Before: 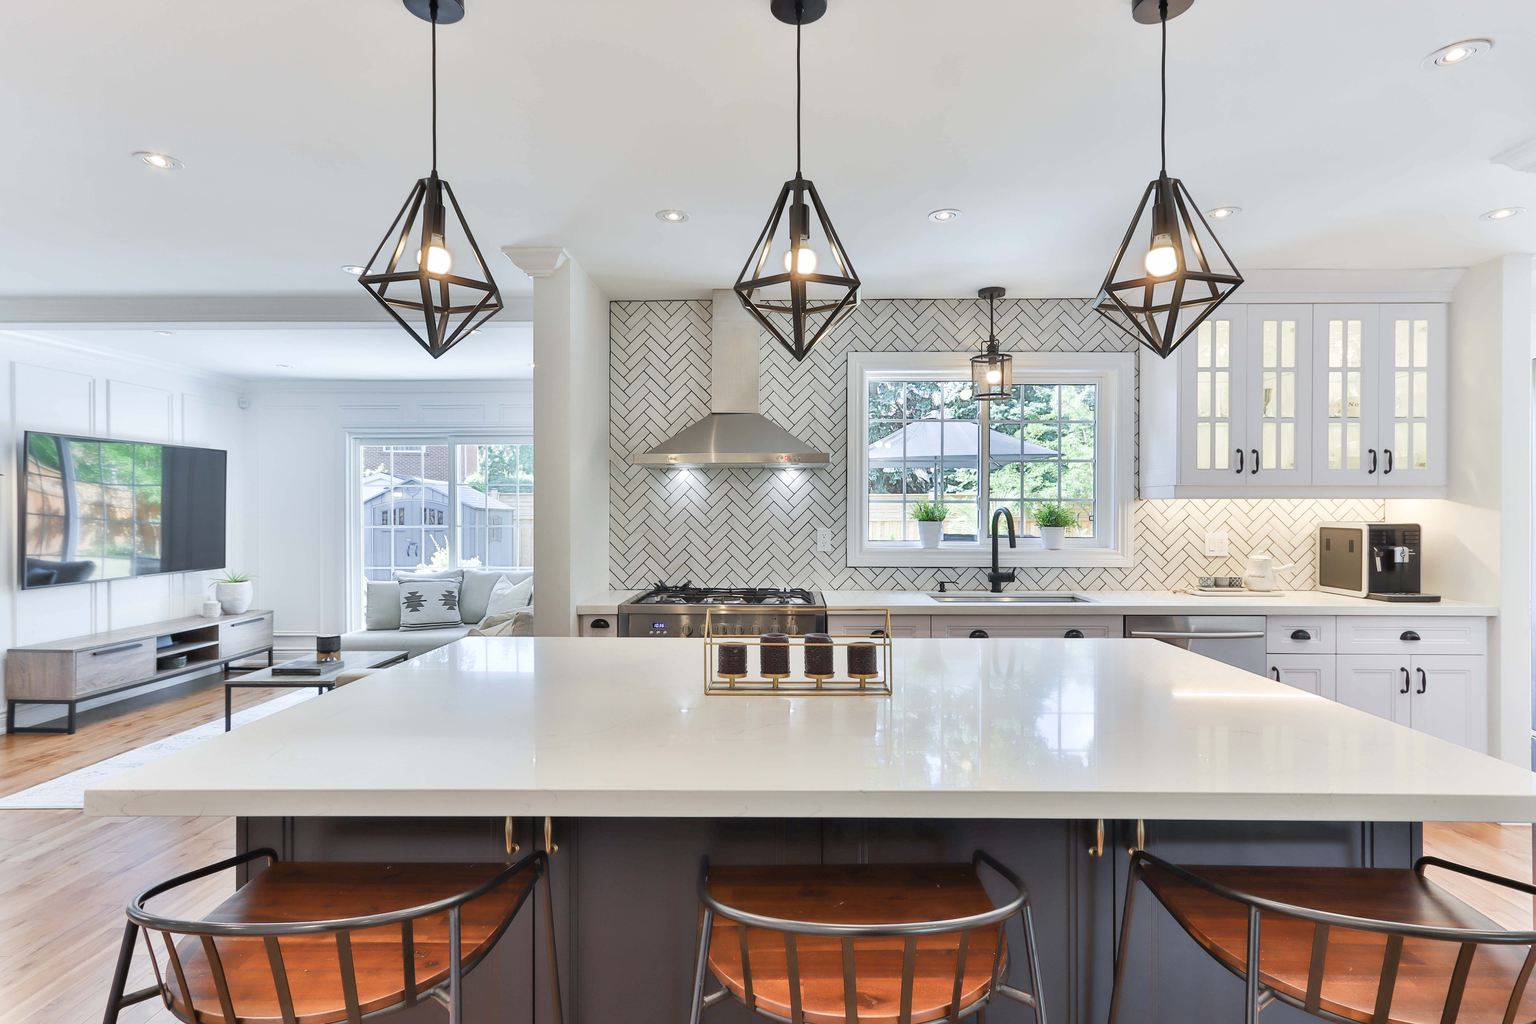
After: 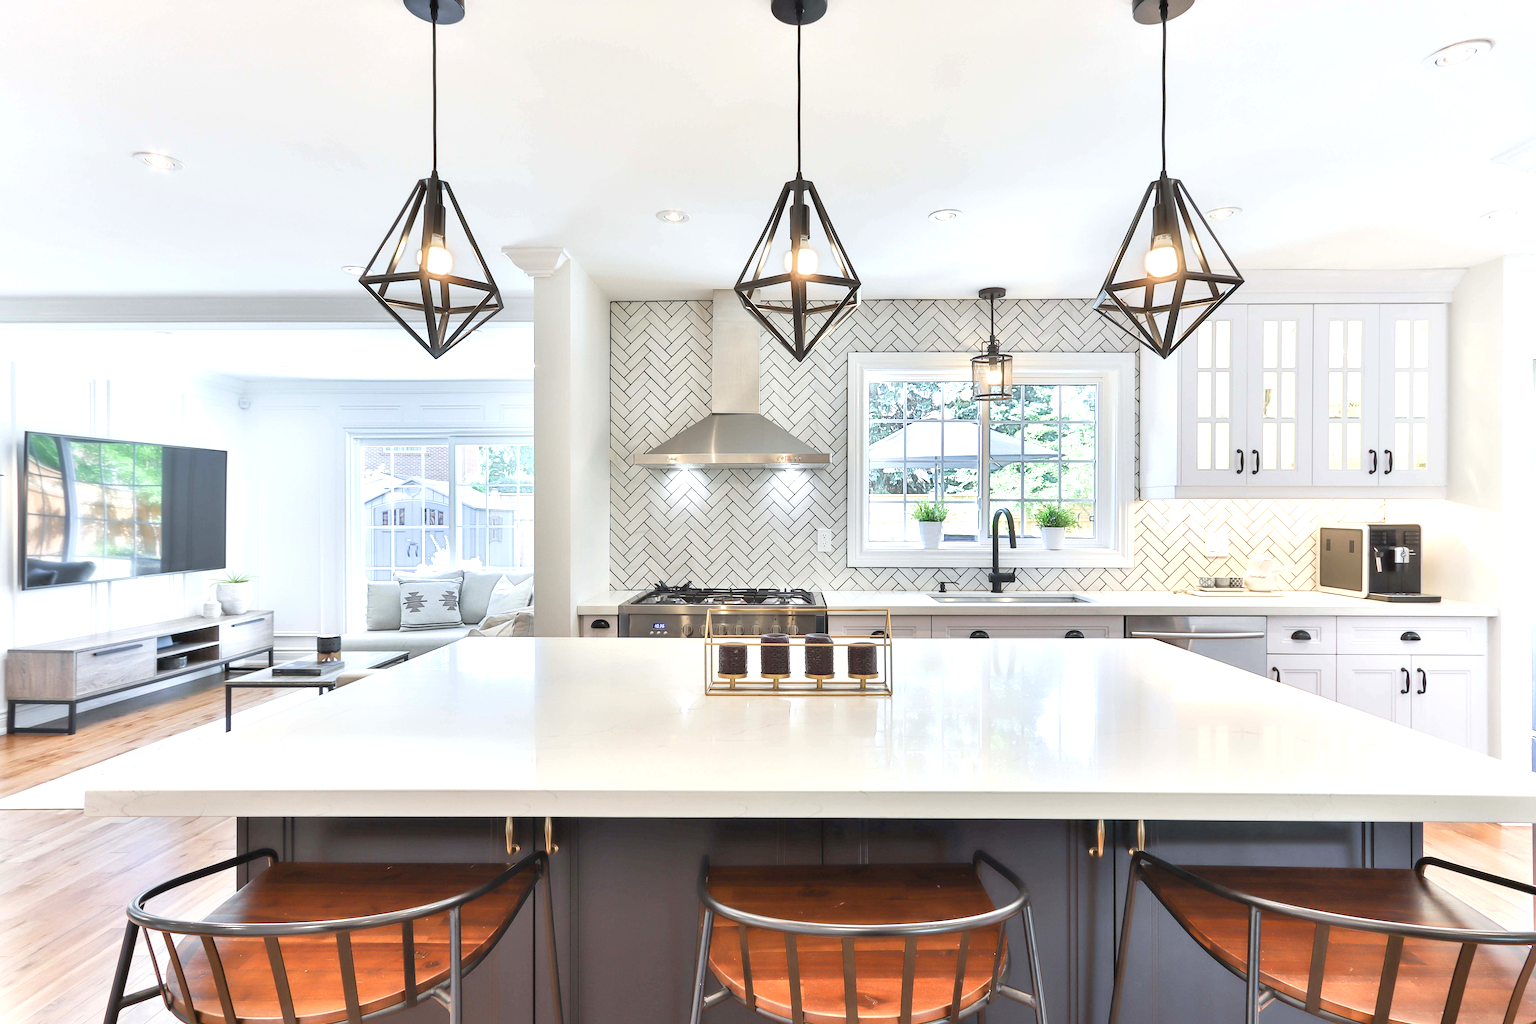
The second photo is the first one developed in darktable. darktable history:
exposure: black level correction 0, exposure 0.6 EV, compensate exposure bias true, compensate highlight preservation false
color balance: mode lift, gamma, gain (sRGB)
